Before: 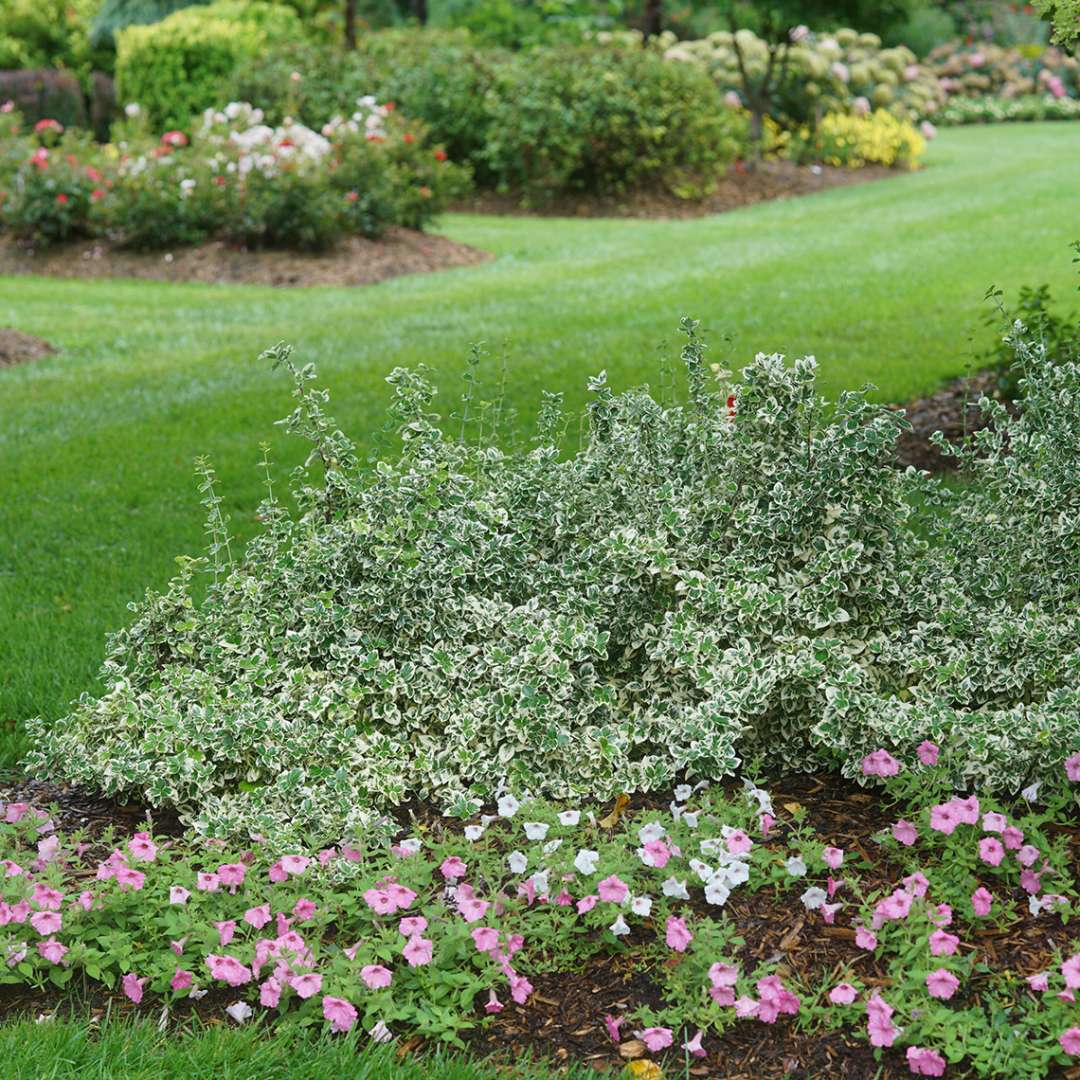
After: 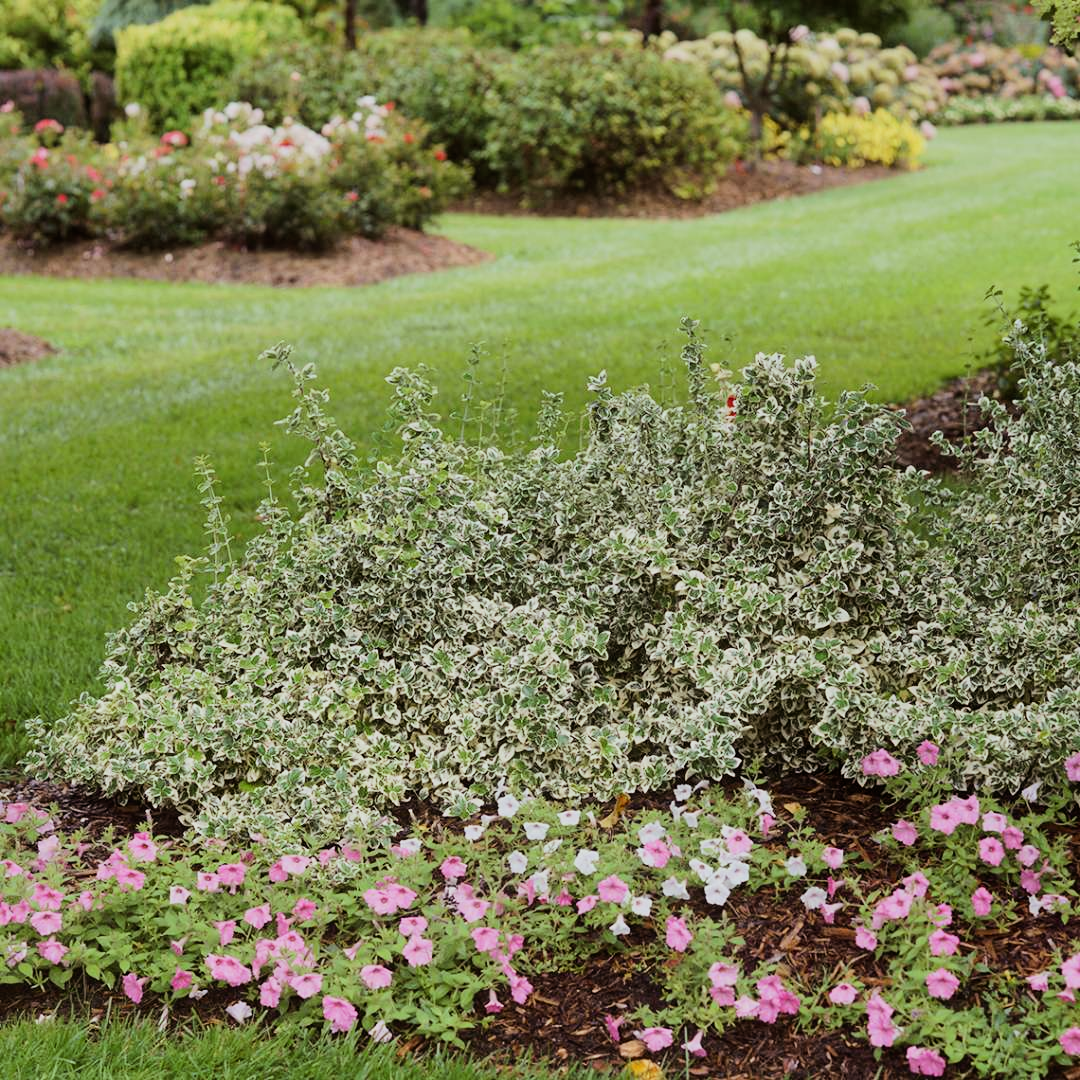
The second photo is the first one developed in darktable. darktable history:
rgb levels: mode RGB, independent channels, levels [[0, 0.474, 1], [0, 0.5, 1], [0, 0.5, 1]]
filmic rgb: black relative exposure -7.5 EV, white relative exposure 5 EV, hardness 3.31, contrast 1.3, contrast in shadows safe
exposure: compensate highlight preservation false
